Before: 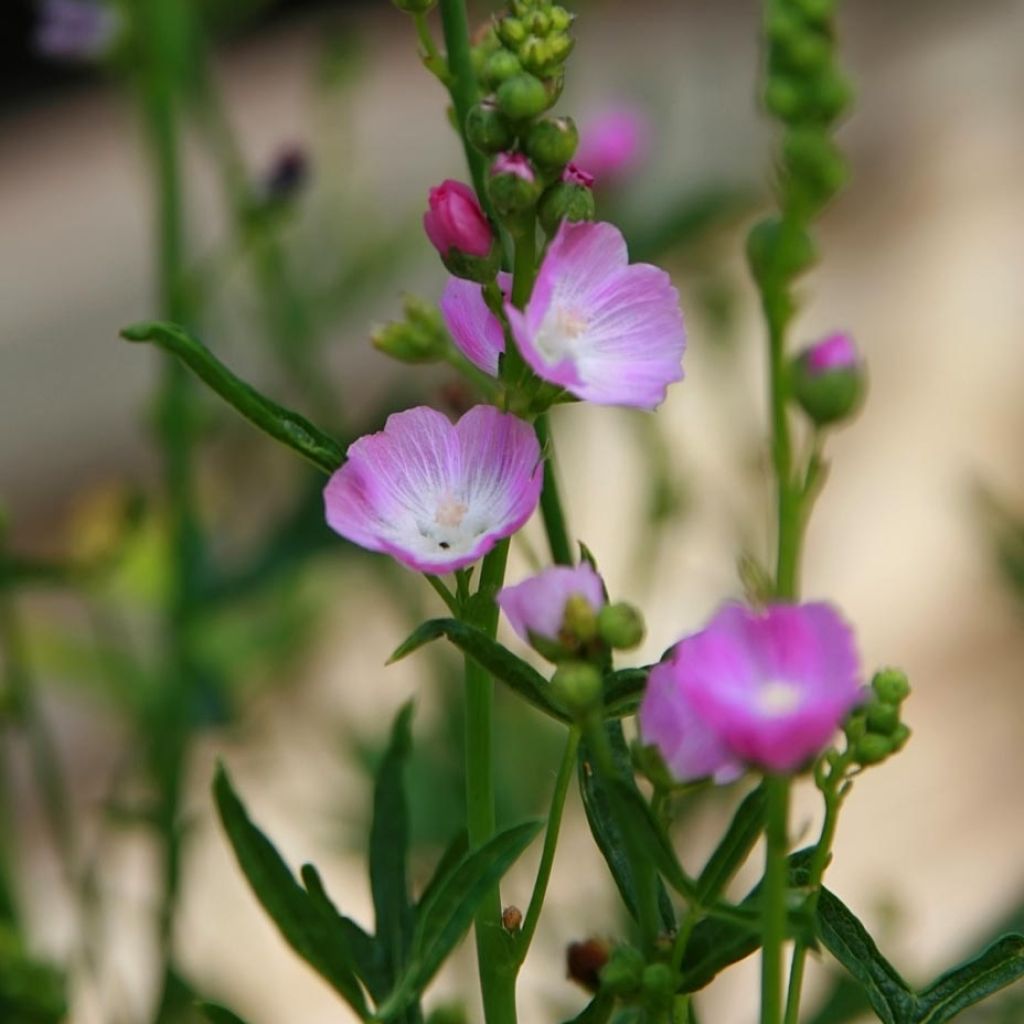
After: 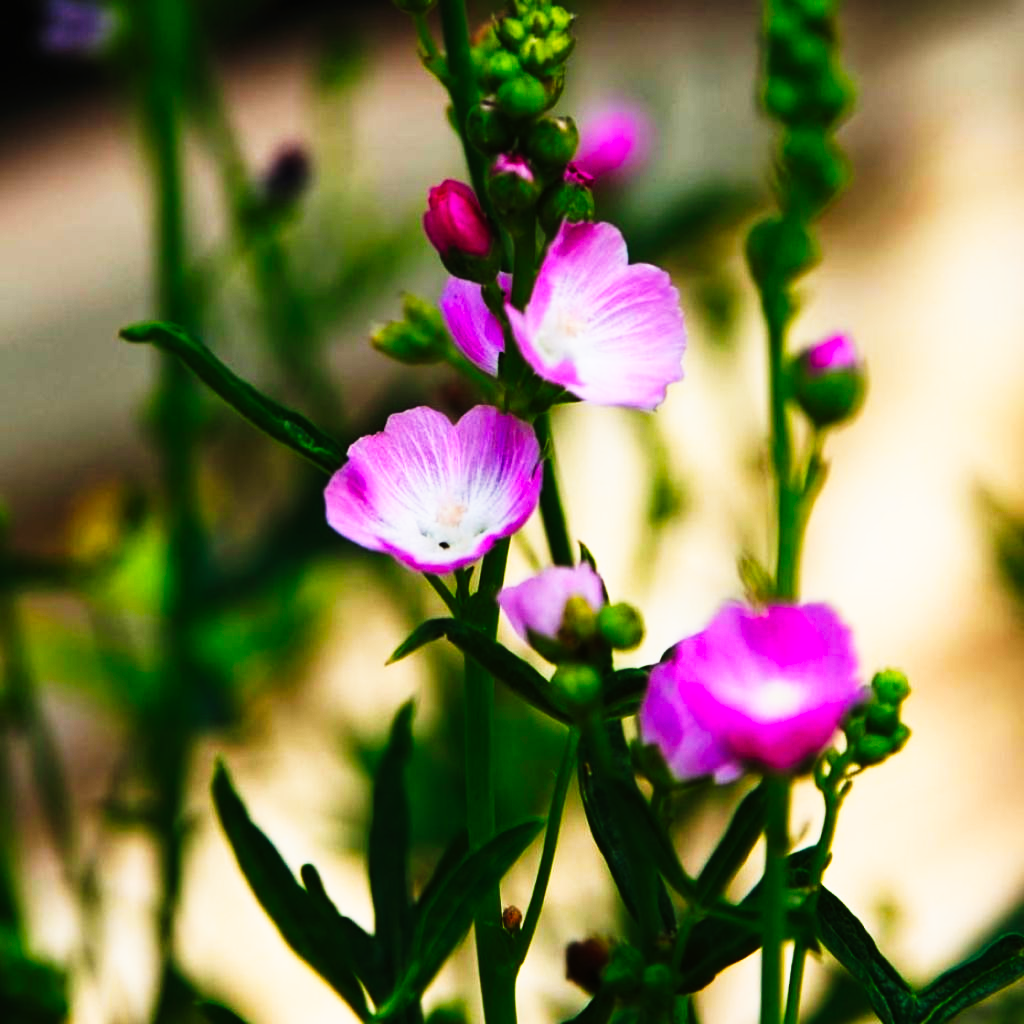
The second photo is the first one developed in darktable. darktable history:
color balance rgb: perceptual saturation grading › global saturation 0.186%, global vibrance 23.891%
tone curve: curves: ch0 [(0, 0) (0.003, 0.003) (0.011, 0.006) (0.025, 0.01) (0.044, 0.016) (0.069, 0.02) (0.1, 0.025) (0.136, 0.034) (0.177, 0.051) (0.224, 0.08) (0.277, 0.131) (0.335, 0.209) (0.399, 0.328) (0.468, 0.47) (0.543, 0.629) (0.623, 0.788) (0.709, 0.903) (0.801, 0.965) (0.898, 0.989) (1, 1)], preserve colors none
